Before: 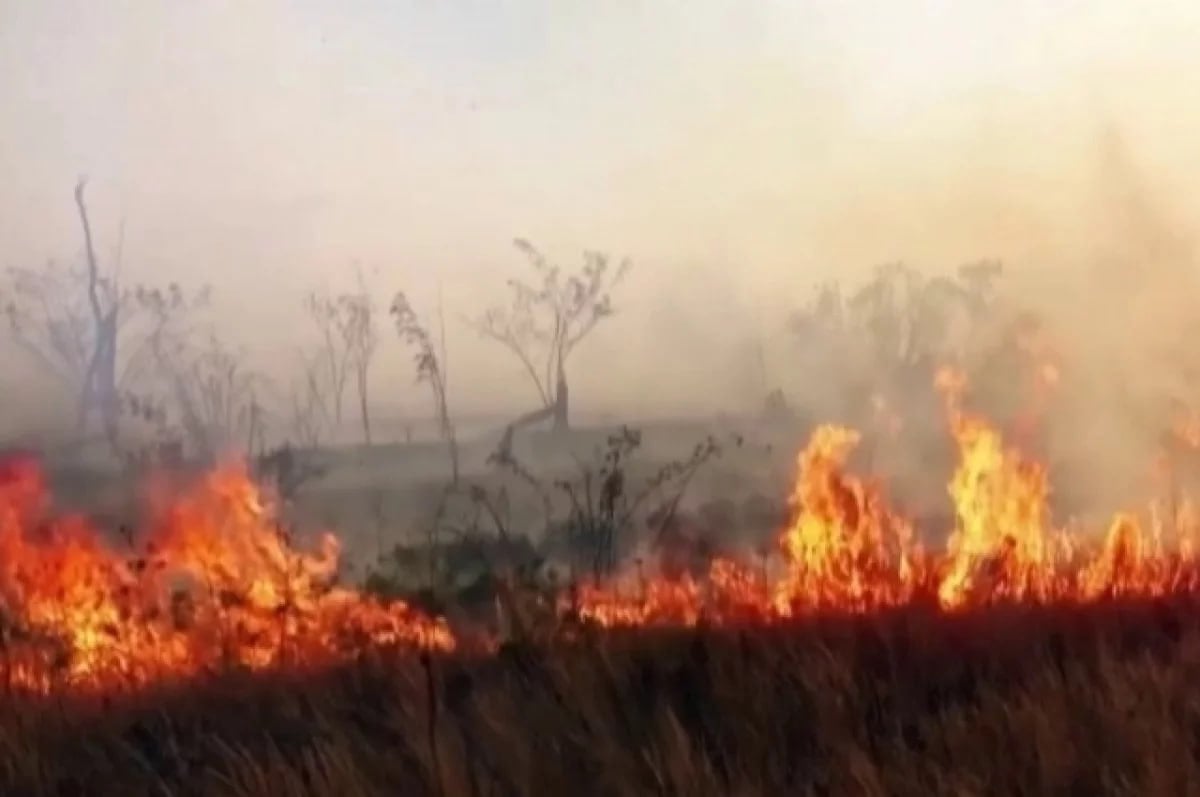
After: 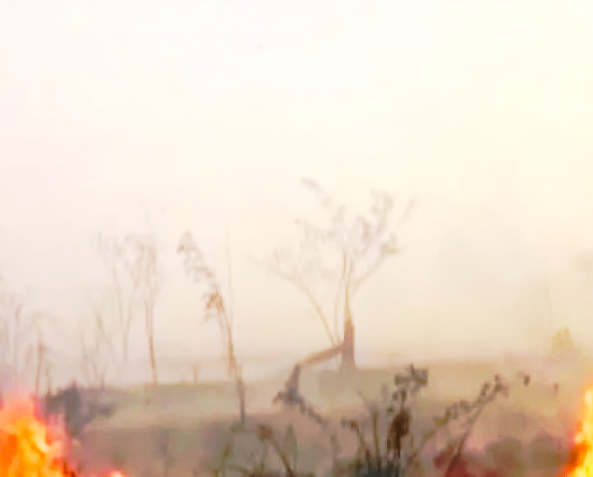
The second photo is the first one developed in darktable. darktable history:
color balance rgb: power › hue 171.75°, perceptual saturation grading › global saturation 20%, perceptual saturation grading › highlights -25.063%, perceptual saturation grading › shadows 24.553%, global vibrance 39.297%
tone curve: curves: ch0 [(0, 0.008) (0.081, 0.044) (0.177, 0.123) (0.283, 0.253) (0.416, 0.449) (0.495, 0.524) (0.661, 0.756) (0.796, 0.859) (1, 0.951)]; ch1 [(0, 0) (0.161, 0.092) (0.35, 0.33) (0.392, 0.392) (0.427, 0.426) (0.479, 0.472) (0.505, 0.5) (0.521, 0.524) (0.567, 0.564) (0.583, 0.588) (0.625, 0.627) (0.678, 0.733) (1, 1)]; ch2 [(0, 0) (0.346, 0.362) (0.404, 0.427) (0.502, 0.499) (0.531, 0.523) (0.544, 0.561) (0.58, 0.59) (0.629, 0.642) (0.717, 0.678) (1, 1)], preserve colors none
exposure: exposure 0.759 EV, compensate highlight preservation false
crop: left 17.799%, top 7.67%, right 32.757%, bottom 32.467%
